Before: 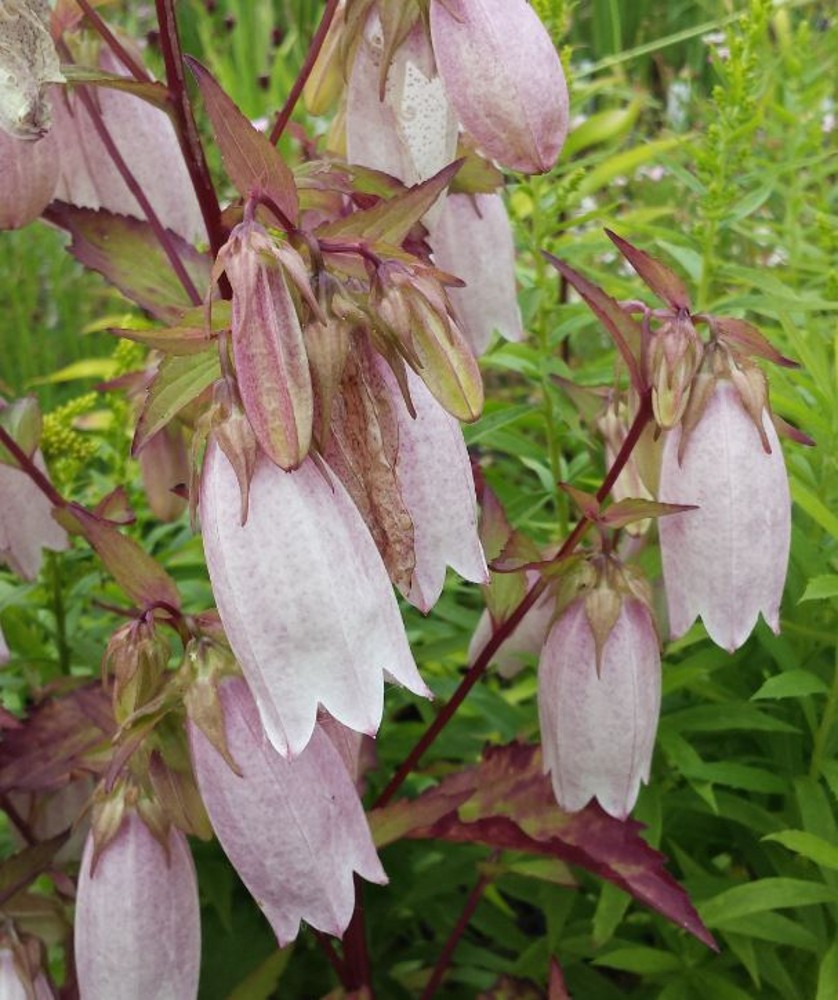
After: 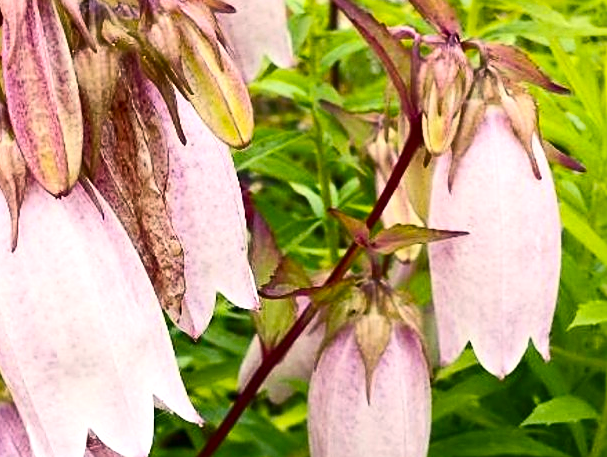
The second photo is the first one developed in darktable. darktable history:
crop and rotate: left 27.499%, top 27.457%, bottom 26.777%
color balance rgb: highlights gain › chroma 2.035%, highlights gain › hue 44.89°, perceptual saturation grading › global saturation 29.456%
shadows and highlights: radius 261.85, soften with gaussian
sharpen: on, module defaults
contrast brightness saturation: contrast 0.274
exposure: exposure 0.602 EV, compensate highlight preservation false
